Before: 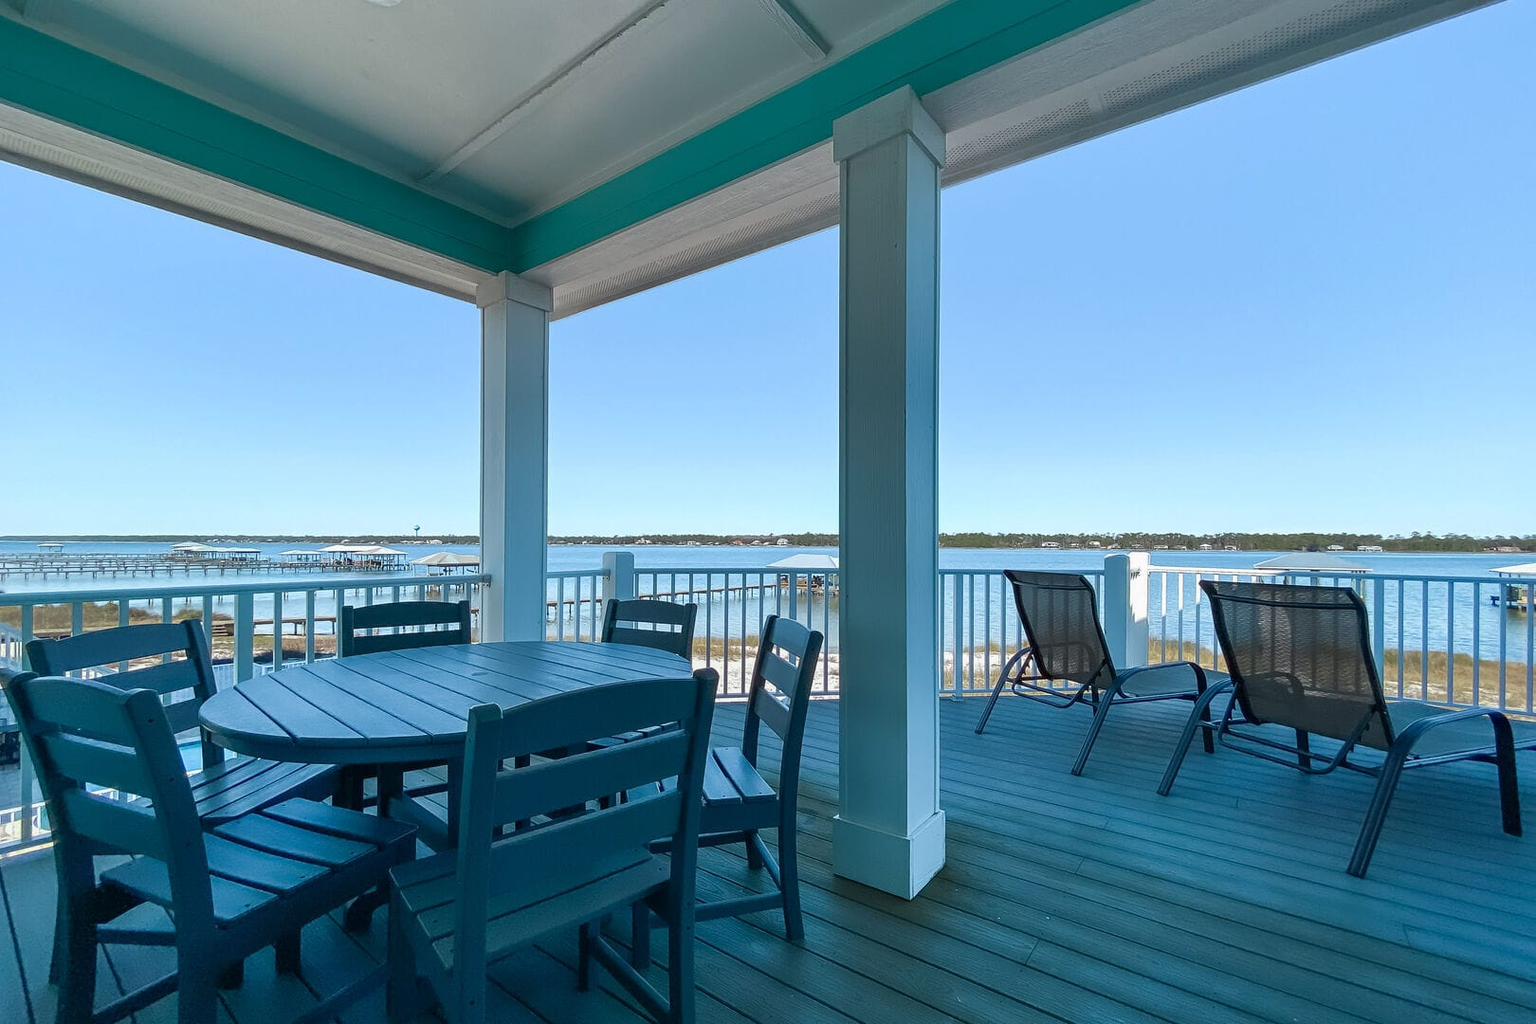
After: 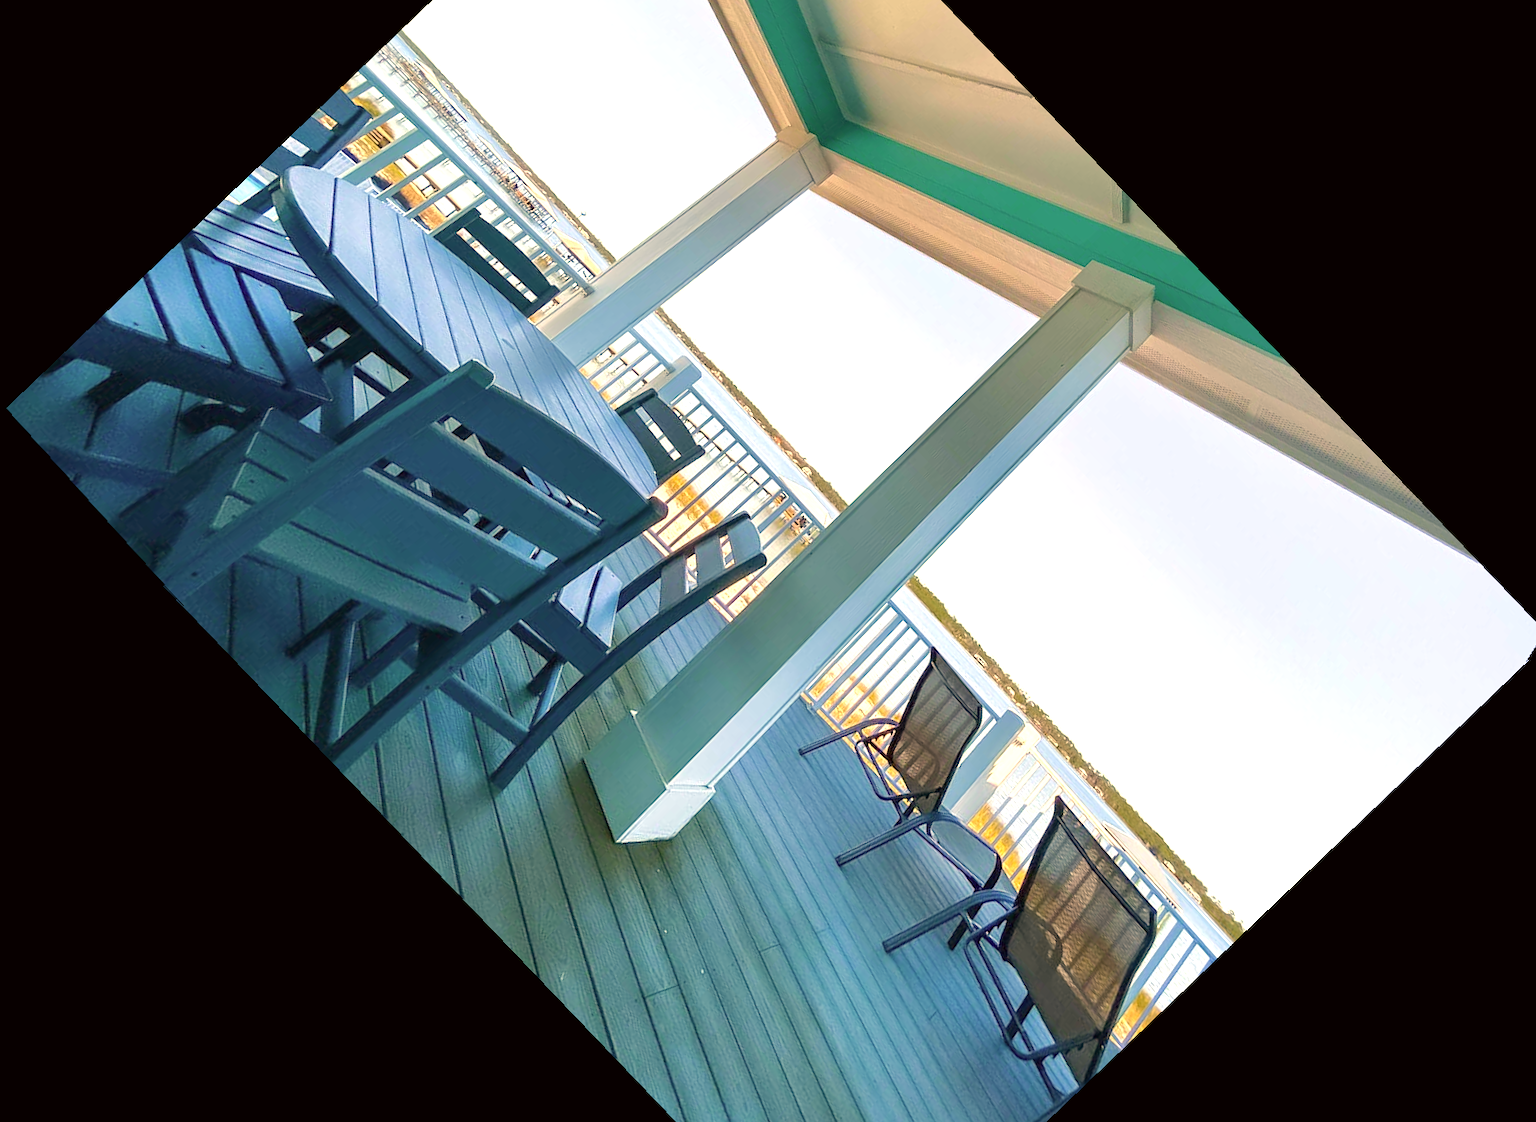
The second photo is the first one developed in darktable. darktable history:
color correction: highlights a* 17.94, highlights b* 35.39, shadows a* 1.48, shadows b* 6.42, saturation 1.01
rotate and perspective: rotation 0.72°, lens shift (vertical) -0.352, lens shift (horizontal) -0.051, crop left 0.152, crop right 0.859, crop top 0.019, crop bottom 0.964
color balance rgb: perceptual saturation grading › global saturation 25%, perceptual brilliance grading › mid-tones 10%, perceptual brilliance grading › shadows 15%, global vibrance 20%
crop and rotate: angle -46.26°, top 16.234%, right 0.912%, bottom 11.704%
exposure: exposure 0.95 EV, compensate highlight preservation false
